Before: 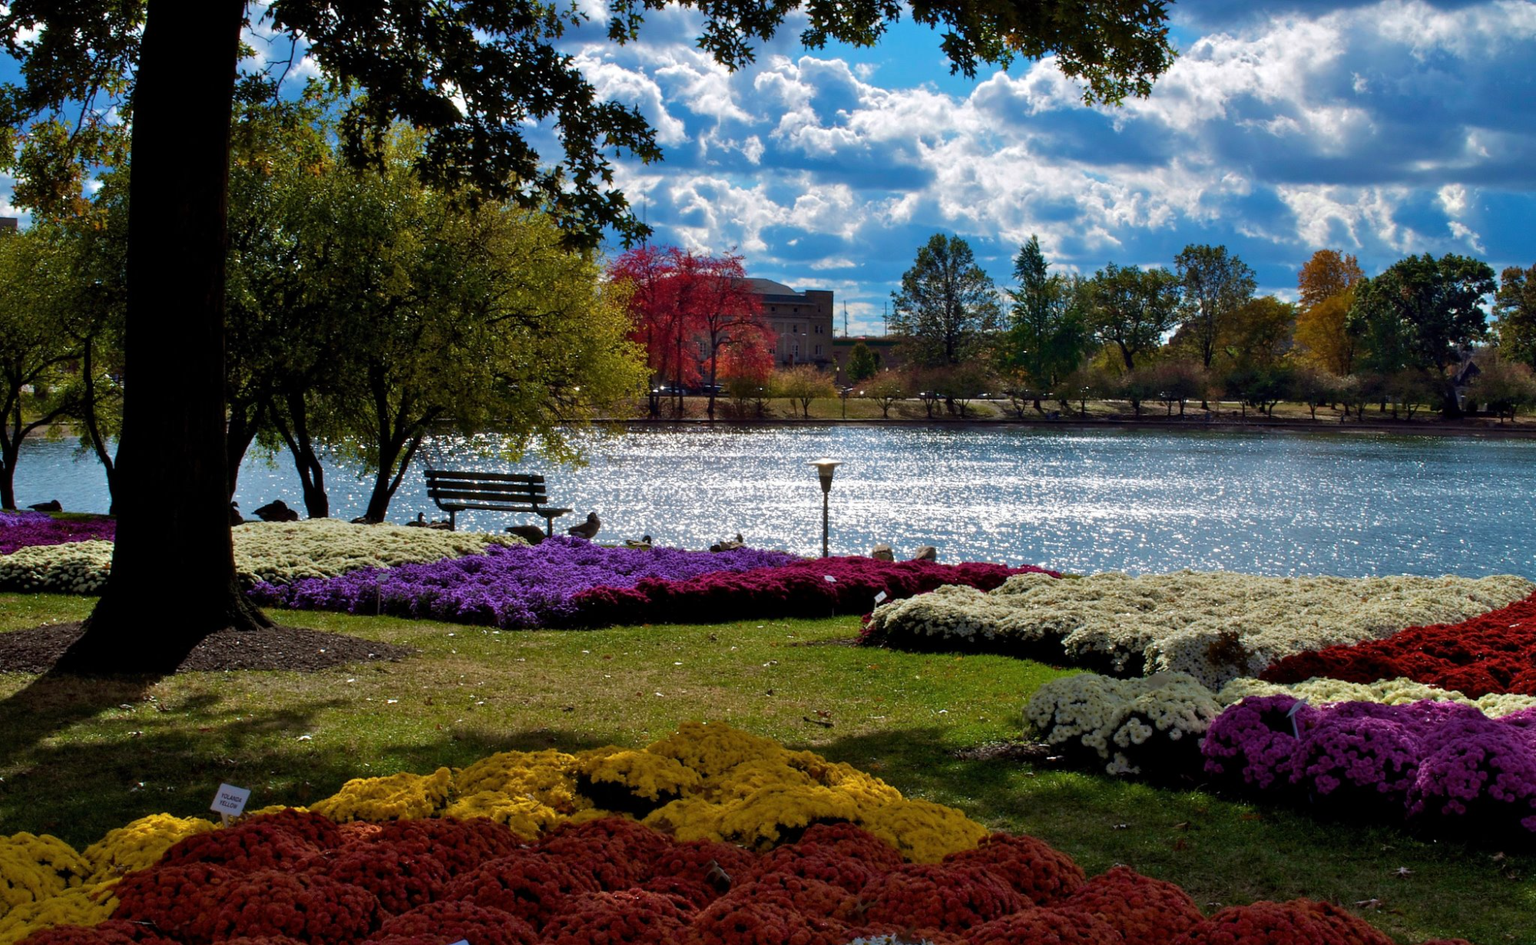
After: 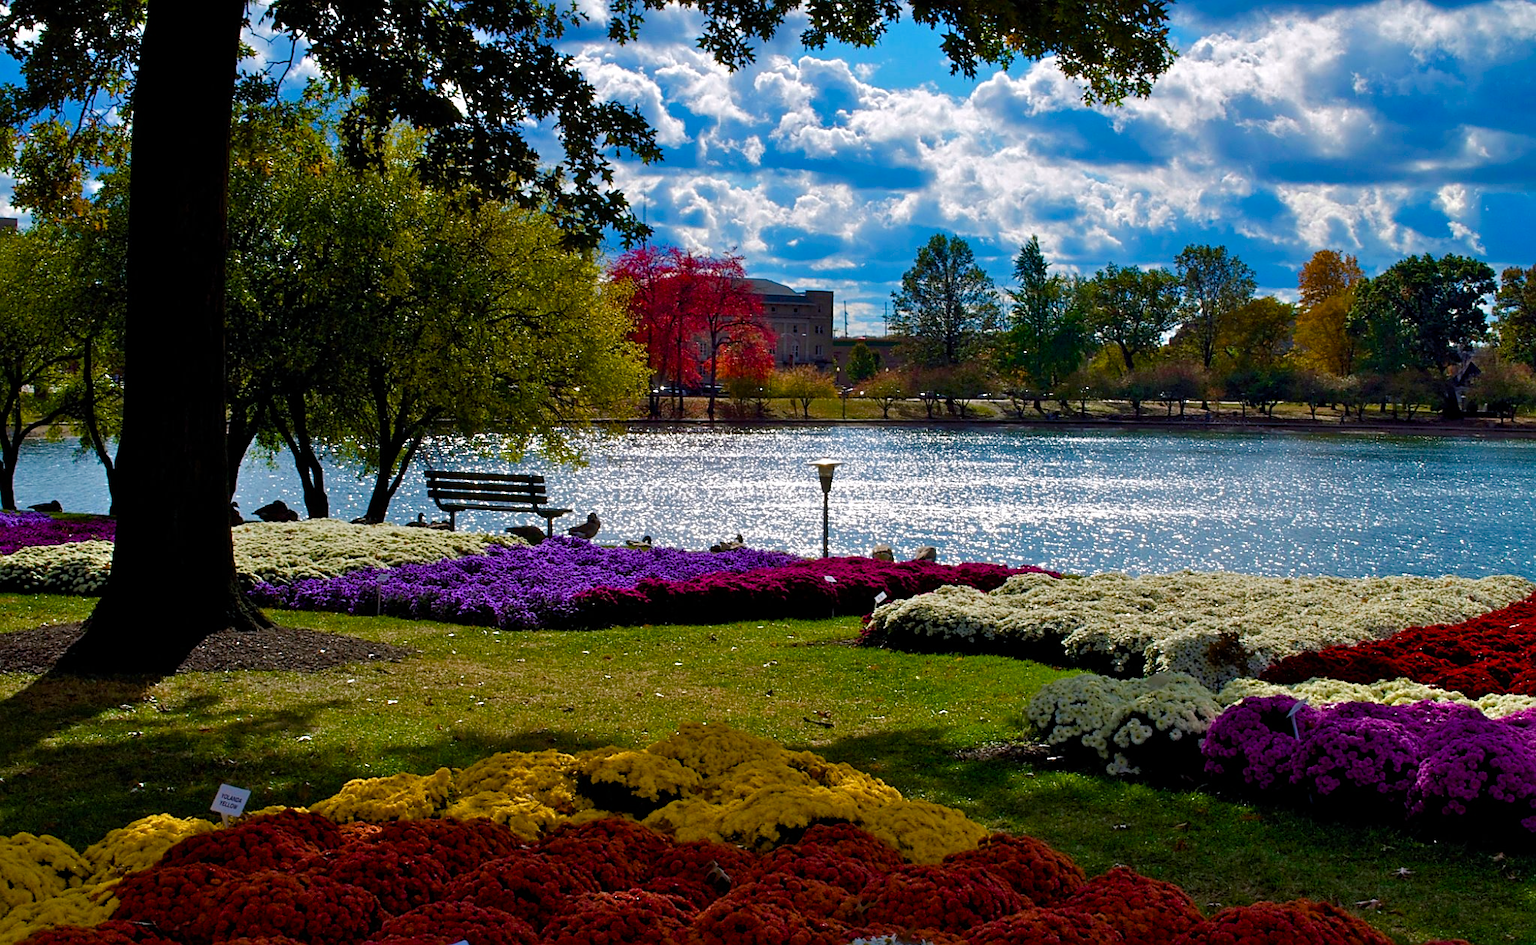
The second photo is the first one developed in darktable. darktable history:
color balance rgb: shadows lift › chroma 2.057%, shadows lift › hue 220.31°, highlights gain › chroma 0.28%, highlights gain › hue 331.38°, perceptual saturation grading › global saturation 20%, perceptual saturation grading › highlights -25.044%, perceptual saturation grading › shadows 49.761%
sharpen: on, module defaults
